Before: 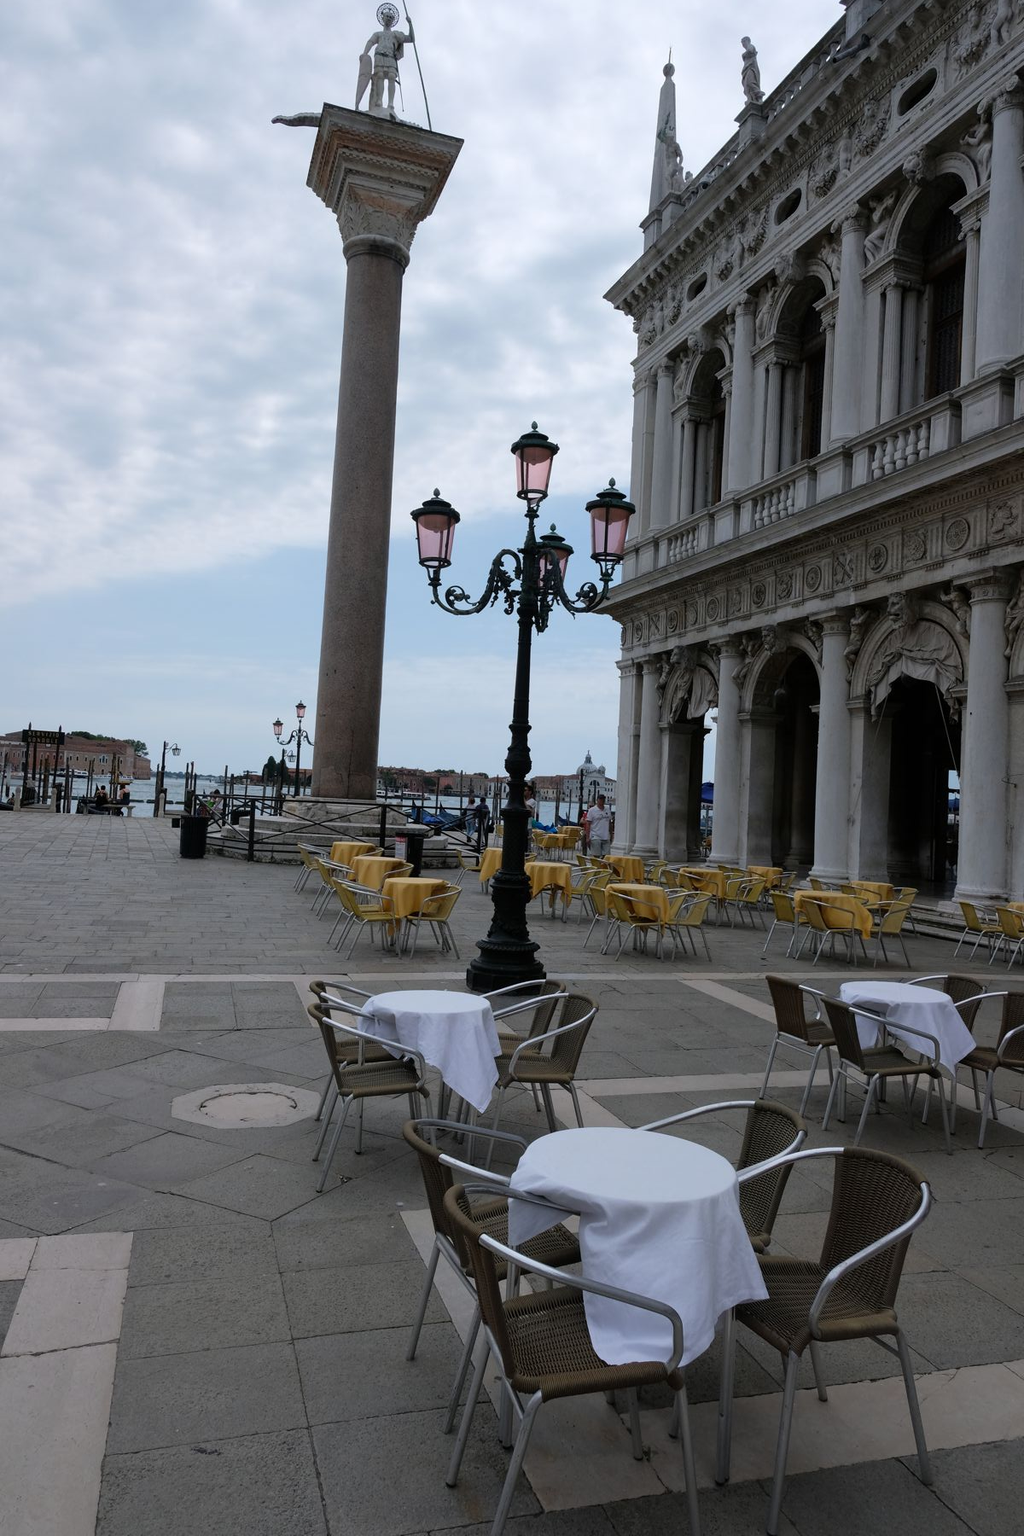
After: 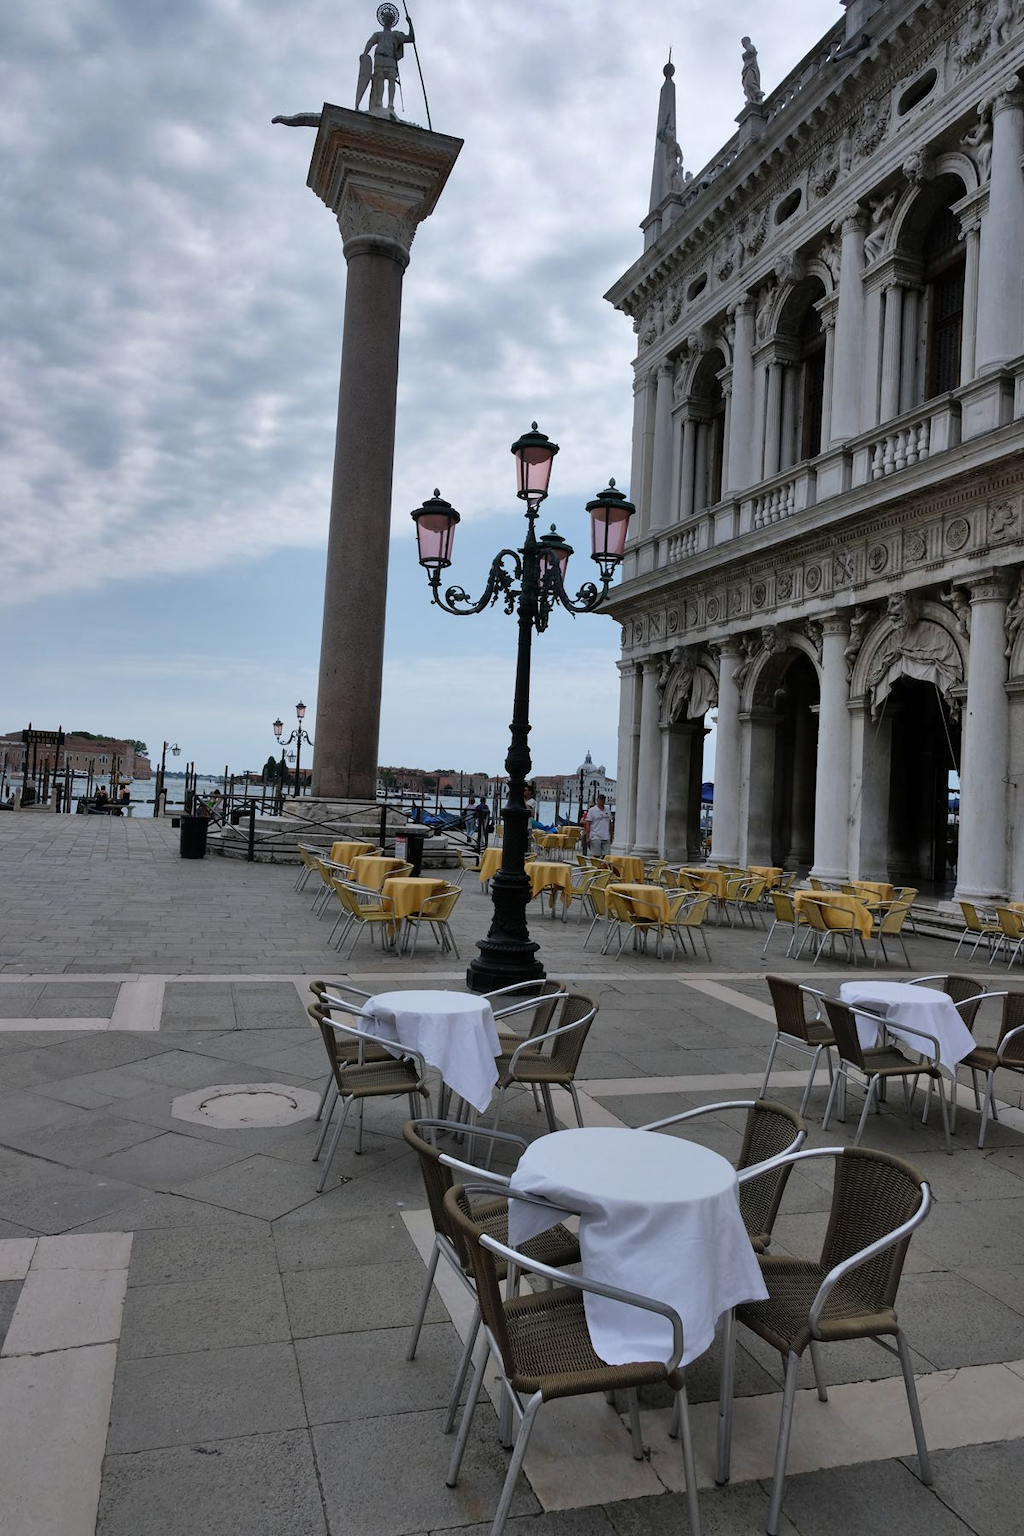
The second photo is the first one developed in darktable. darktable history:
shadows and highlights: shadows 59.42, highlights -60.4, soften with gaussian
